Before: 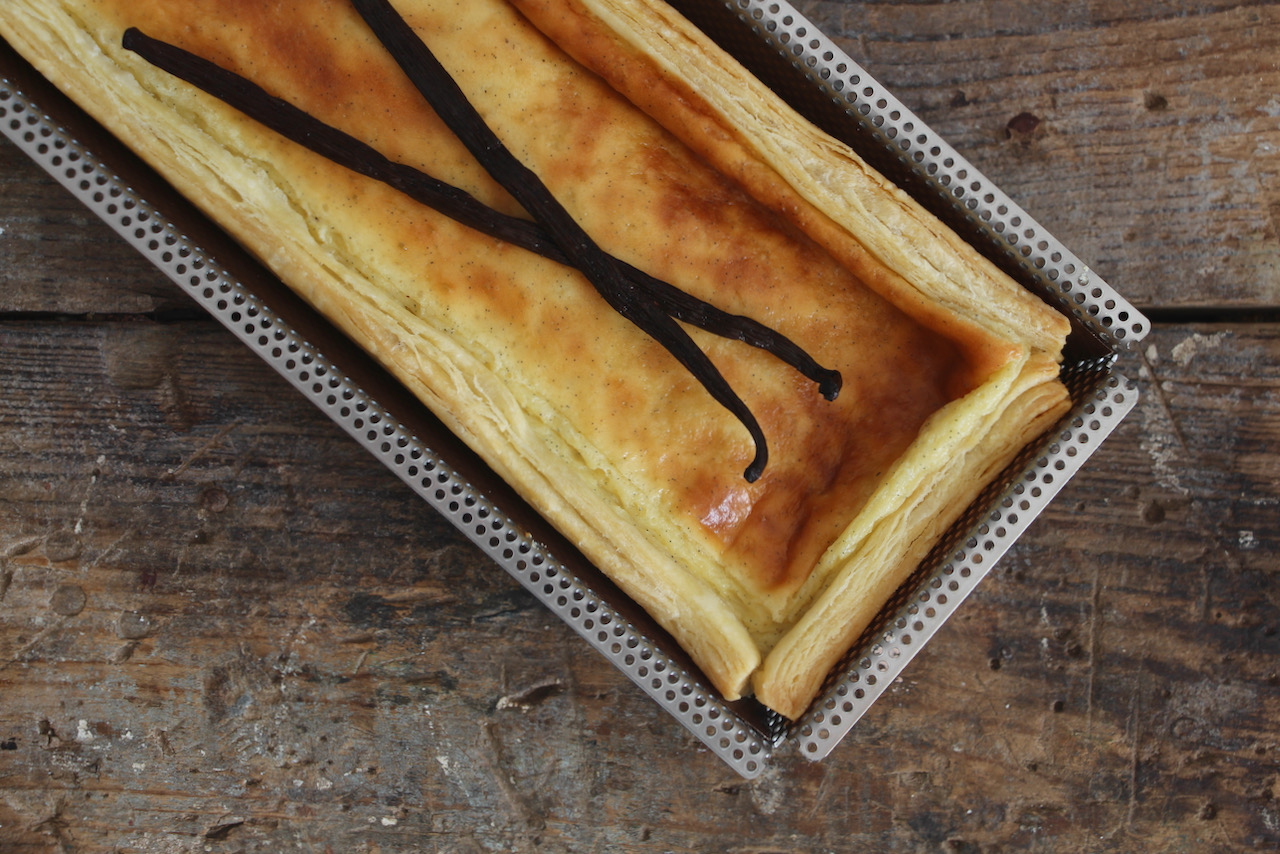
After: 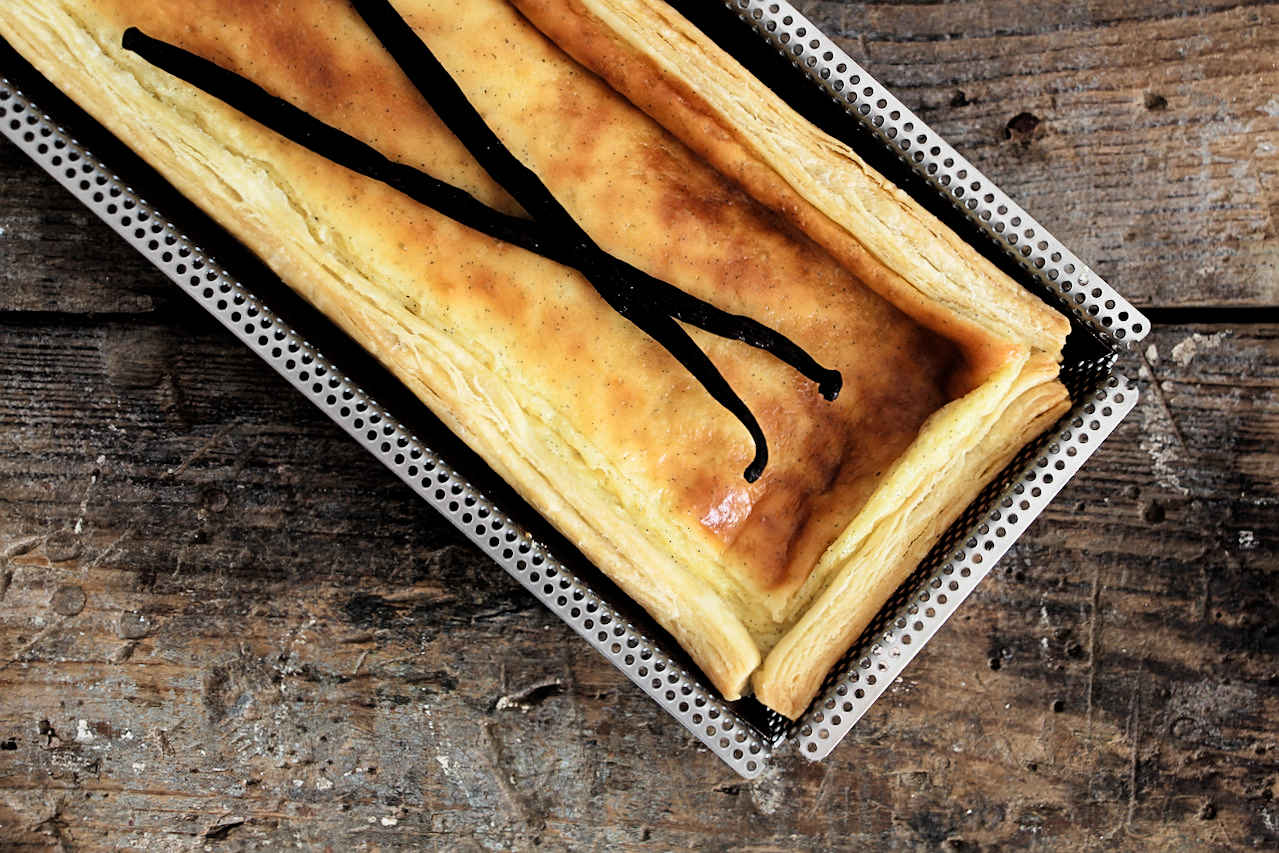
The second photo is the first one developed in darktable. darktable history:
filmic rgb: middle gray luminance 10.08%, black relative exposure -8.62 EV, white relative exposure 3.32 EV, target black luminance 0%, hardness 5.21, latitude 44.67%, contrast 1.312, highlights saturation mix 5.17%, shadows ↔ highlights balance 24.28%
tone equalizer: -8 EV -0.721 EV, -7 EV -0.726 EV, -6 EV -0.631 EV, -5 EV -0.366 EV, -3 EV 0.402 EV, -2 EV 0.6 EV, -1 EV 0.675 EV, +0 EV 0.775 EV
sharpen: on, module defaults
